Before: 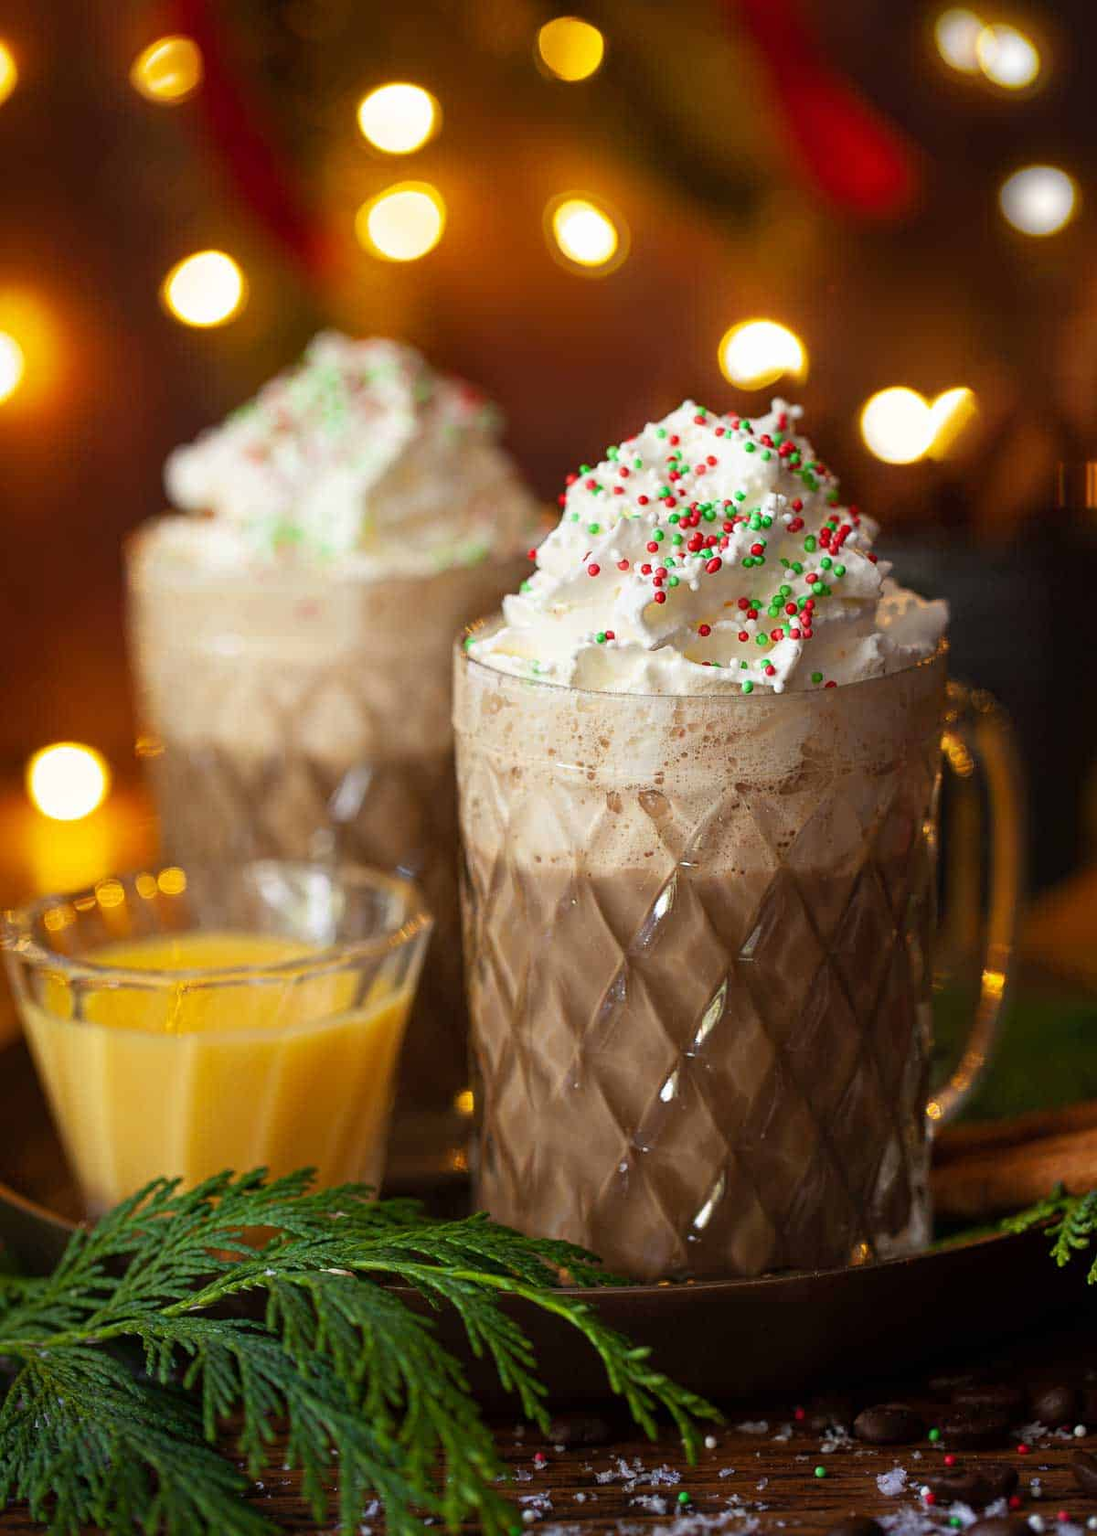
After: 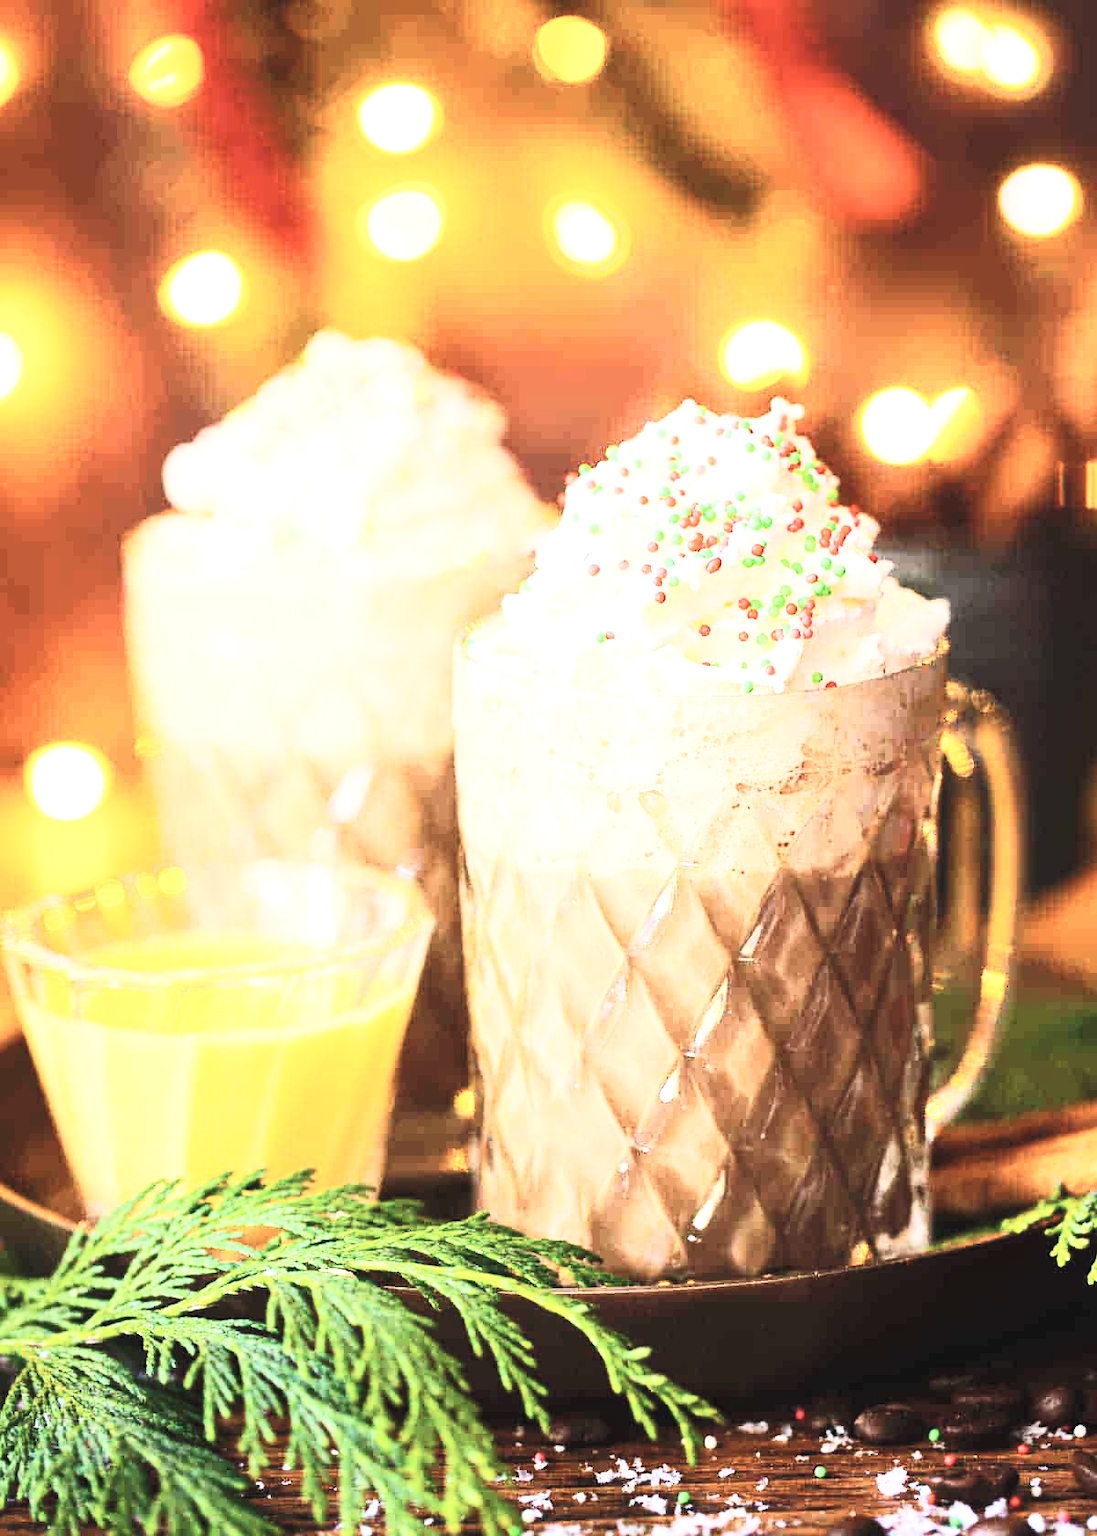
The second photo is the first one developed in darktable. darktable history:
contrast brightness saturation: contrast 0.447, brightness 0.555, saturation -0.204
base curve: curves: ch0 [(0, 0) (0.032, 0.025) (0.121, 0.166) (0.206, 0.329) (0.605, 0.79) (1, 1)], preserve colors none
exposure: black level correction 0, exposure 1.567 EV, compensate exposure bias true, compensate highlight preservation false
